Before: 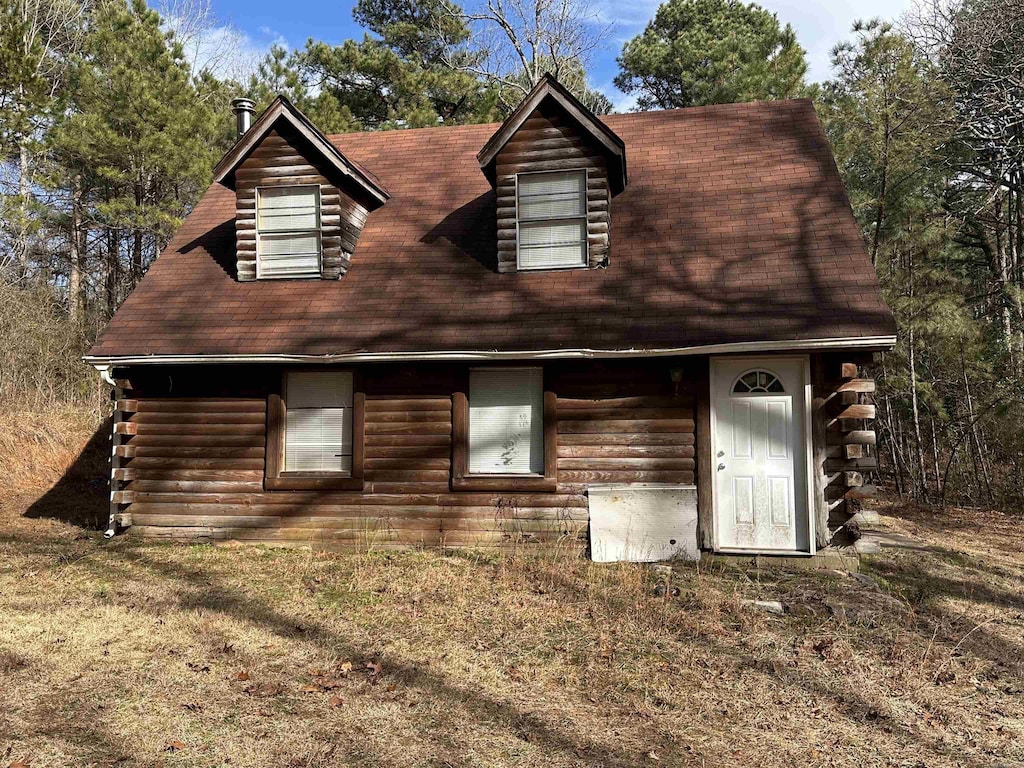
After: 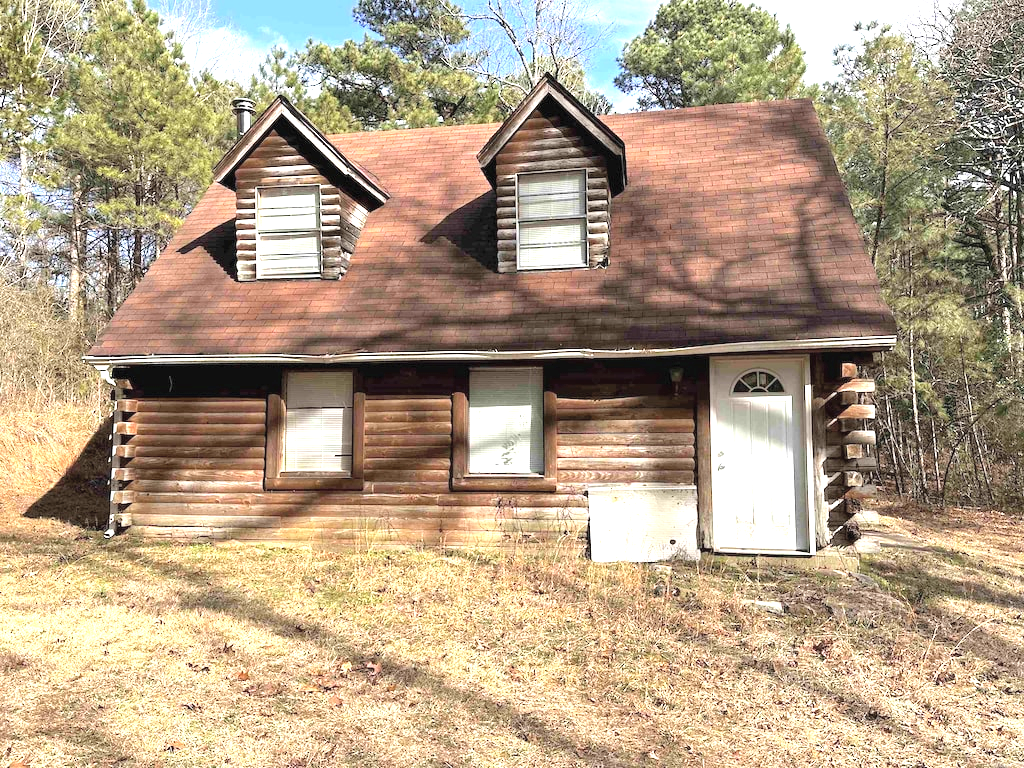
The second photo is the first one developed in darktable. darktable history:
exposure: black level correction 0, exposure 1.2 EV, compensate highlight preservation false
contrast brightness saturation: brightness 0.15
